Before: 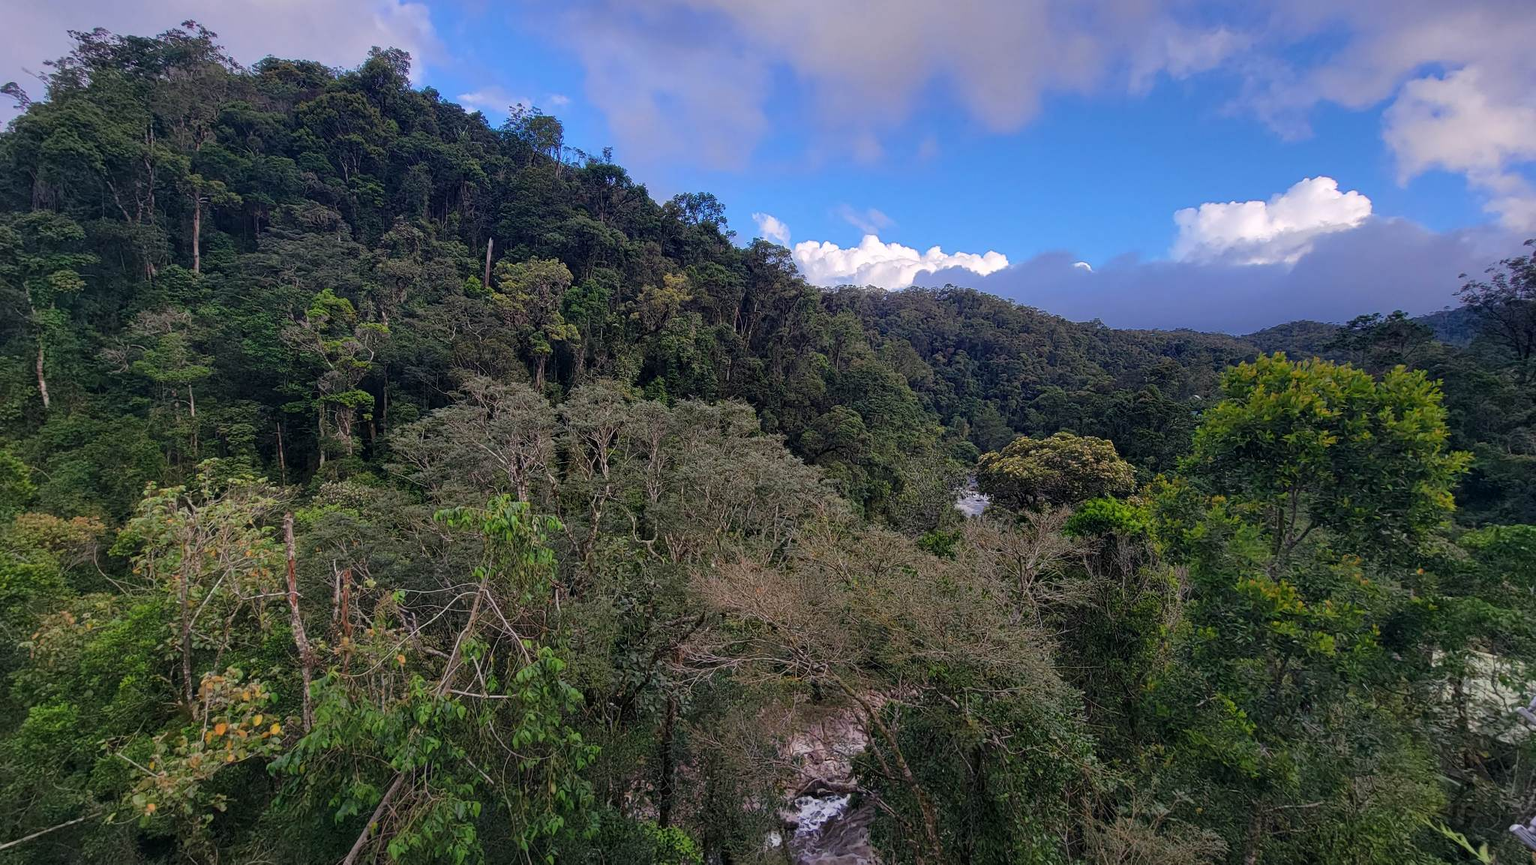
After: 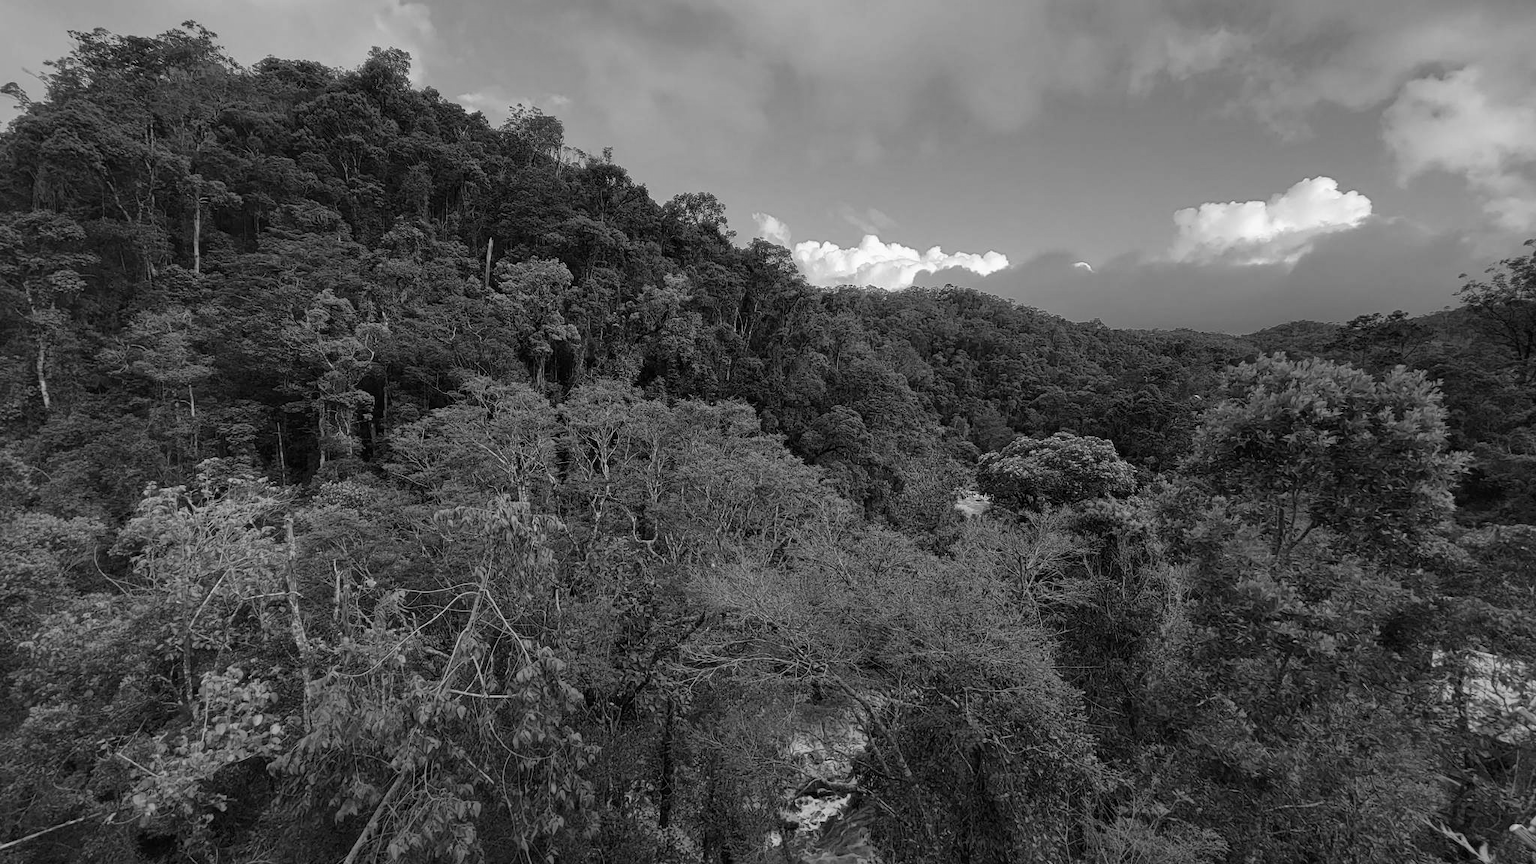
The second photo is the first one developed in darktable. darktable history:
color calibration: x 0.38, y 0.39, temperature 4086.04 K
monochrome: on, module defaults
bloom: size 3%, threshold 100%, strength 0%
